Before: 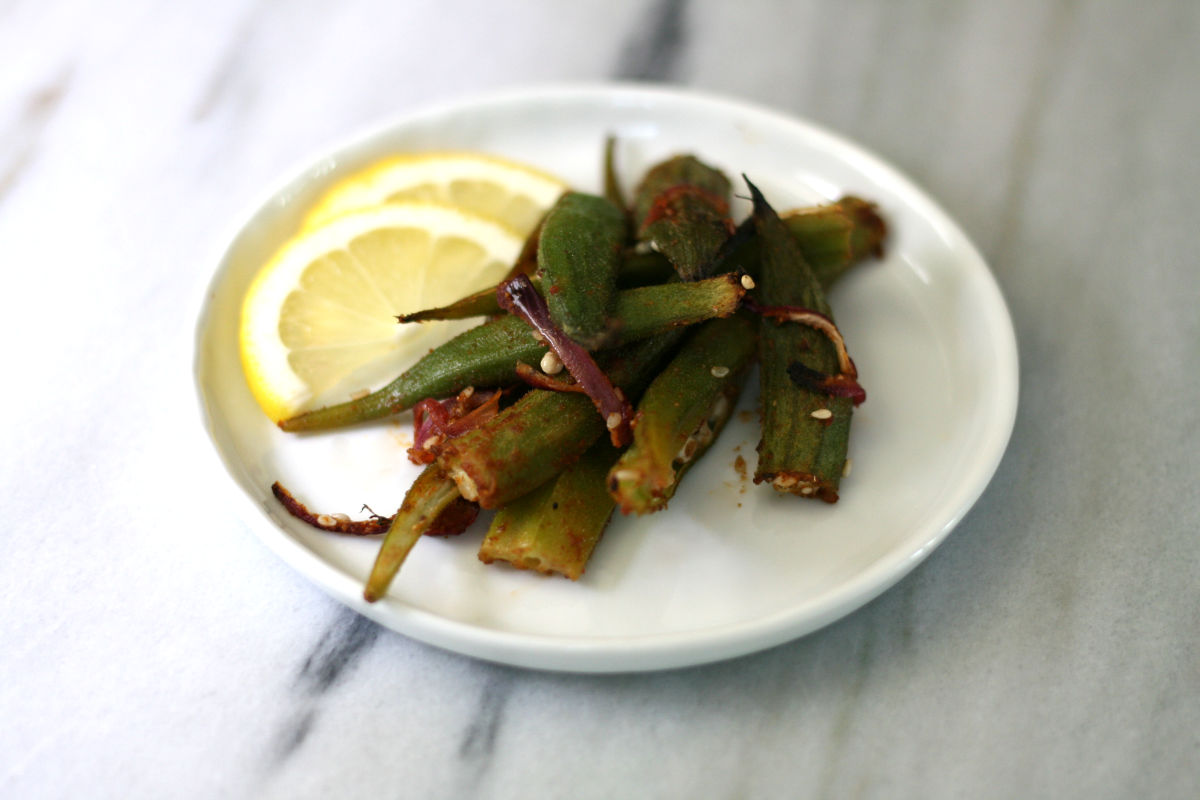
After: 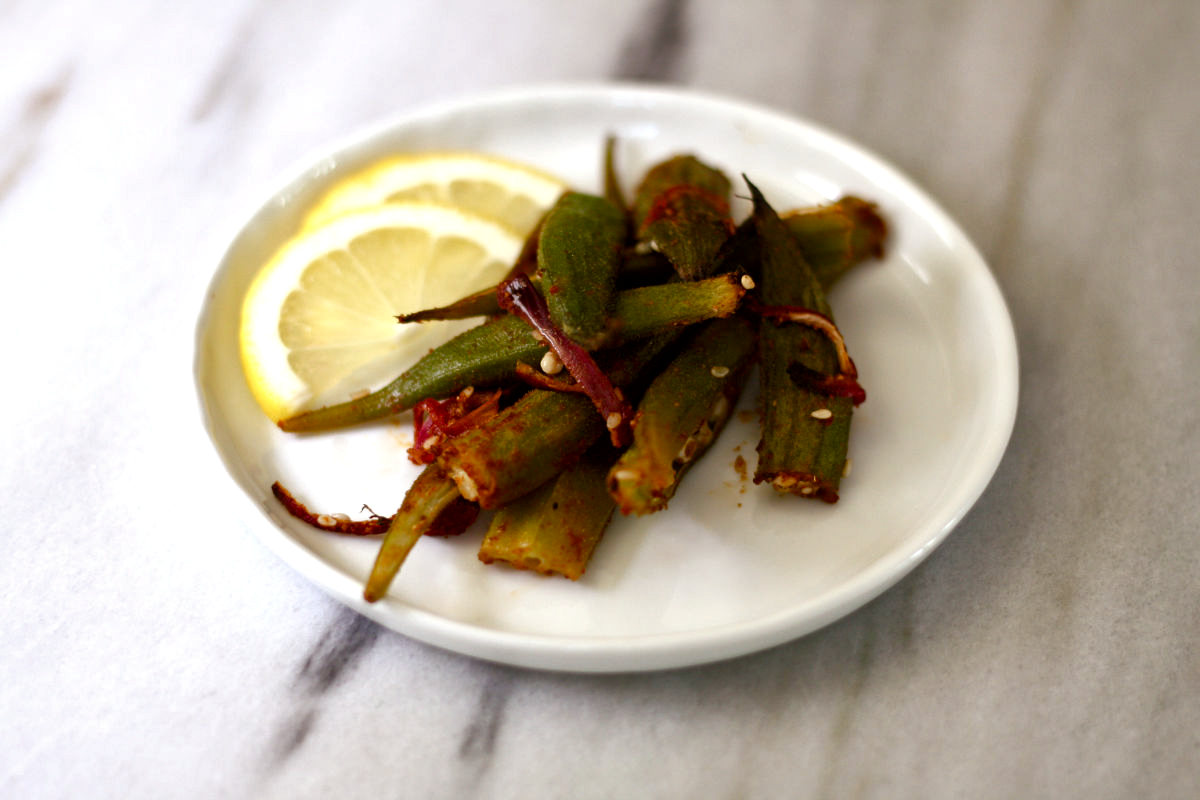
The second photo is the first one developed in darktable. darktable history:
color balance rgb: perceptual saturation grading › global saturation 20%, perceptual saturation grading › highlights -25%, perceptual saturation grading › shadows 50%, global vibrance -25%
local contrast: mode bilateral grid, contrast 20, coarseness 50, detail 132%, midtone range 0.2
rgb levels: mode RGB, independent channels, levels [[0, 0.5, 1], [0, 0.521, 1], [0, 0.536, 1]]
